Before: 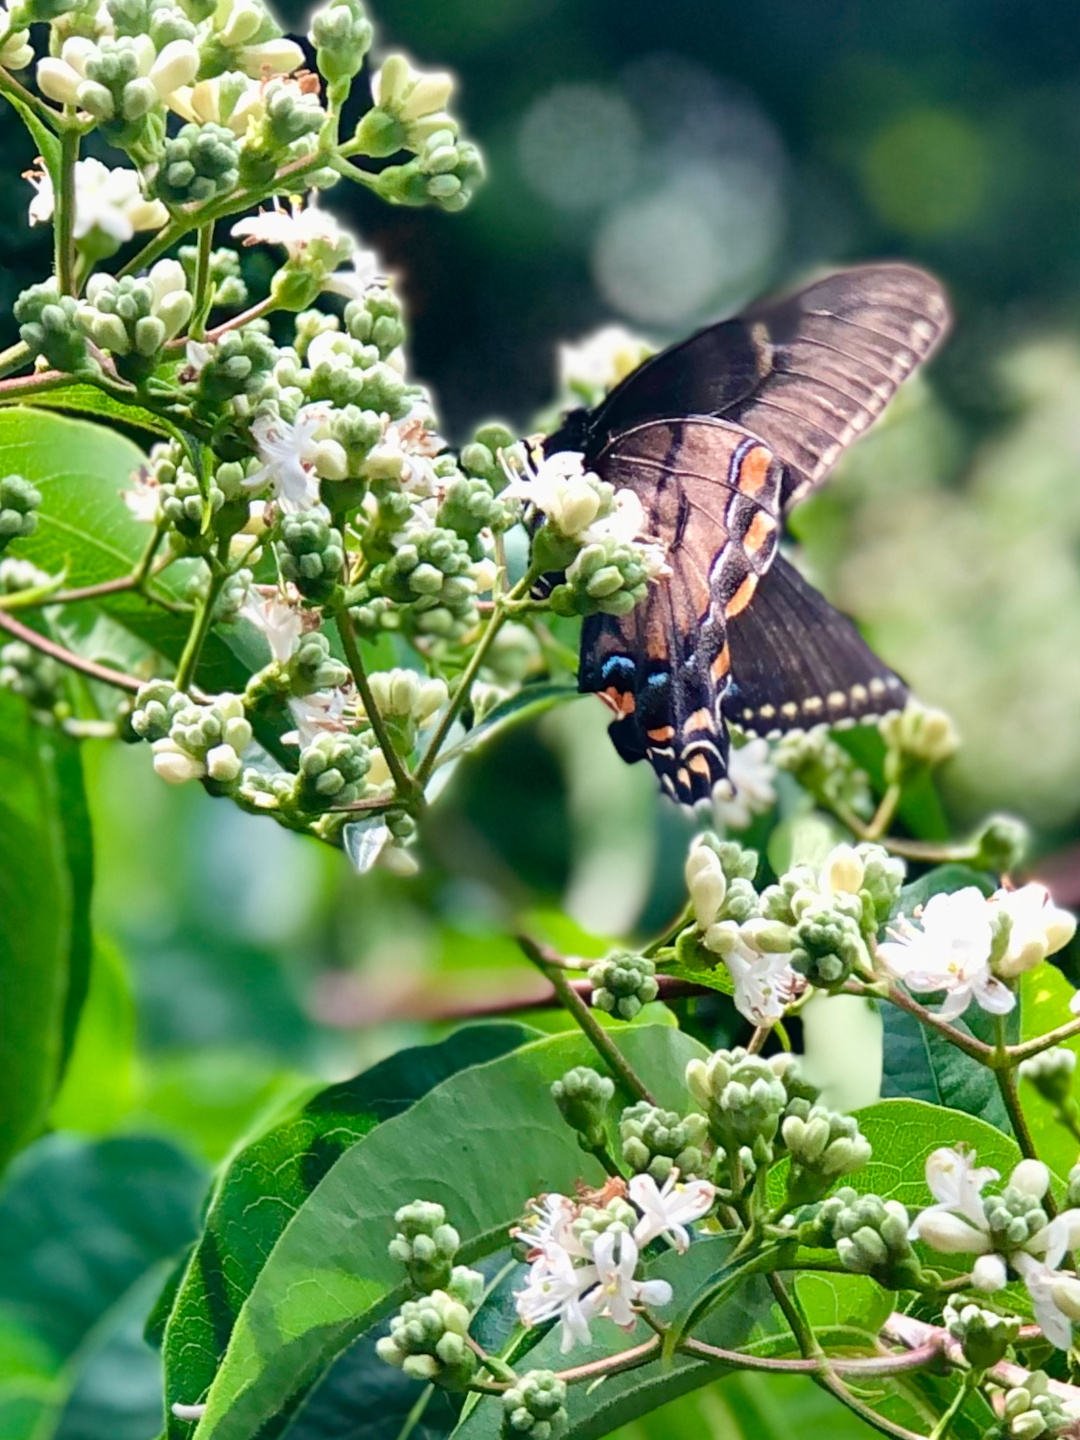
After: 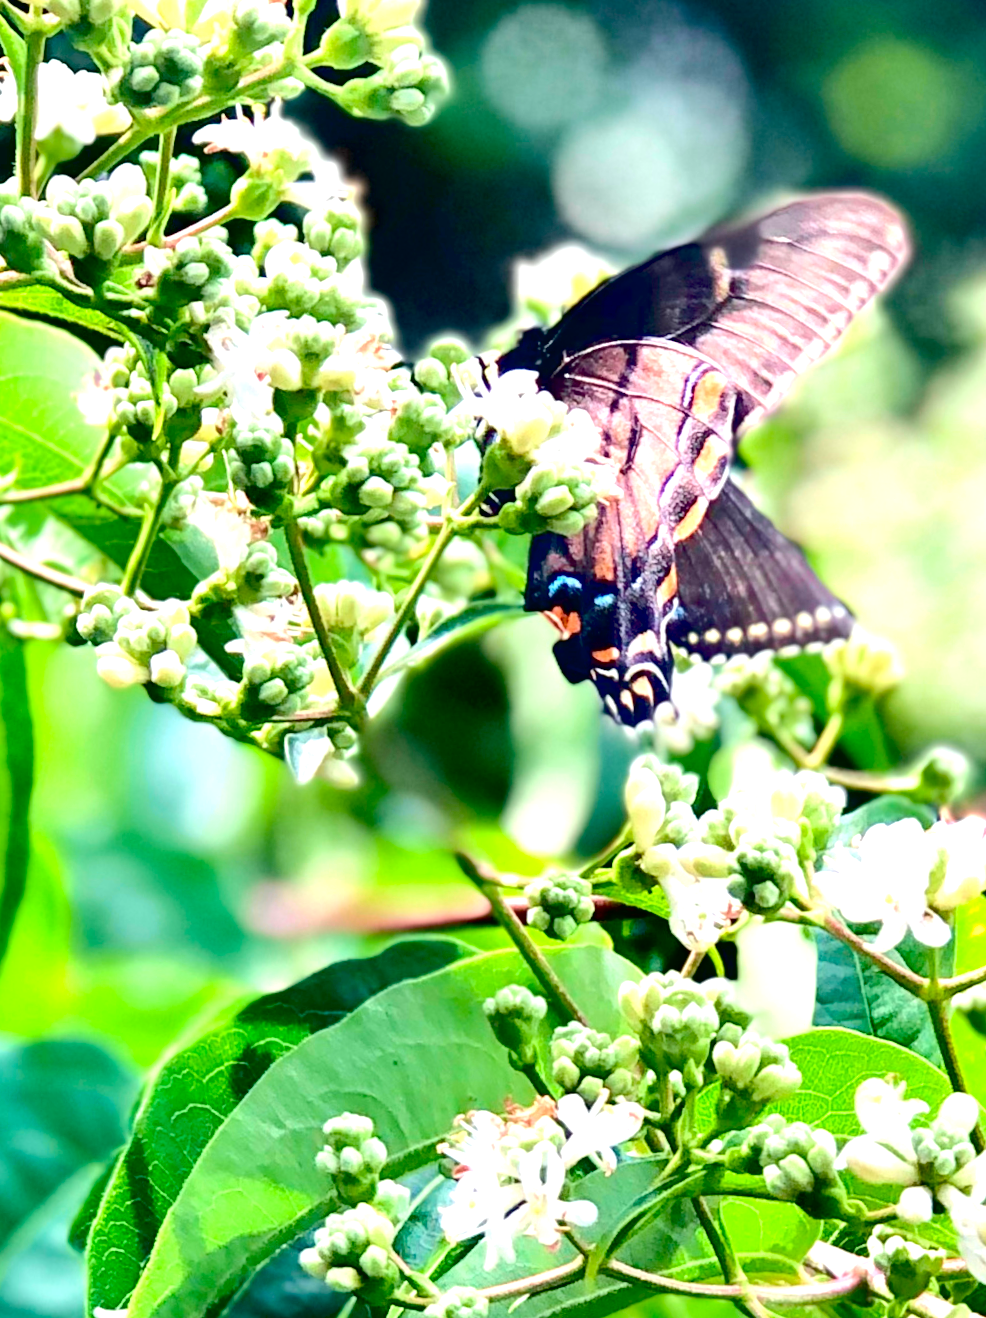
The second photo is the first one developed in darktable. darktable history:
exposure: black level correction 0.011, exposure 1.083 EV, compensate highlight preservation false
crop and rotate: angle -1.96°, left 3.101%, top 3.798%, right 1.478%, bottom 0.528%
tone curve: curves: ch0 [(0, 0.01) (0.037, 0.032) (0.131, 0.108) (0.275, 0.256) (0.483, 0.512) (0.61, 0.665) (0.696, 0.742) (0.792, 0.819) (0.911, 0.925) (0.997, 0.995)]; ch1 [(0, 0) (0.308, 0.29) (0.425, 0.411) (0.492, 0.488) (0.505, 0.503) (0.527, 0.531) (0.568, 0.594) (0.683, 0.702) (0.746, 0.77) (1, 1)]; ch2 [(0, 0) (0.246, 0.233) (0.36, 0.352) (0.415, 0.415) (0.485, 0.487) (0.502, 0.504) (0.525, 0.523) (0.539, 0.553) (0.587, 0.594) (0.636, 0.652) (0.711, 0.729) (0.845, 0.855) (0.998, 0.977)], color space Lab, independent channels, preserve colors none
